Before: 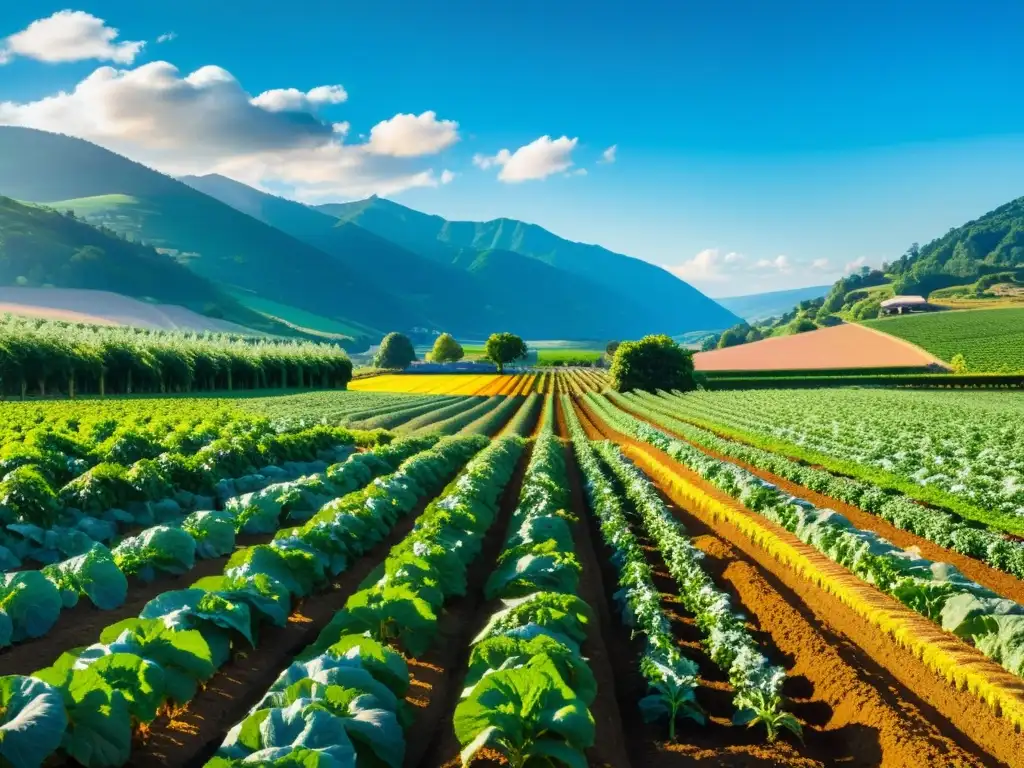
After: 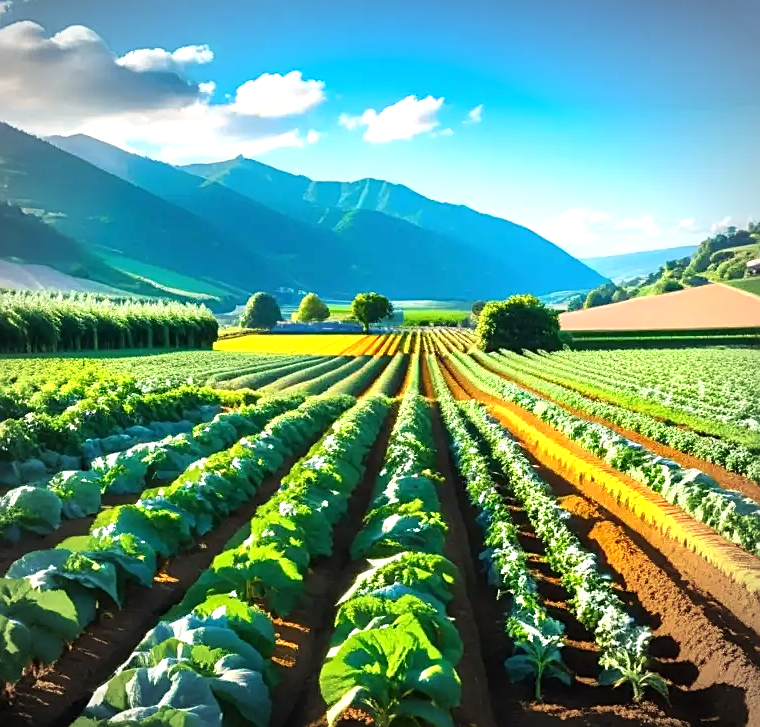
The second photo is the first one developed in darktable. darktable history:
exposure: black level correction 0, exposure 0.694 EV, compensate highlight preservation false
sharpen: on, module defaults
crop and rotate: left 13.157%, top 5.263%, right 12.56%
vignetting: on, module defaults
